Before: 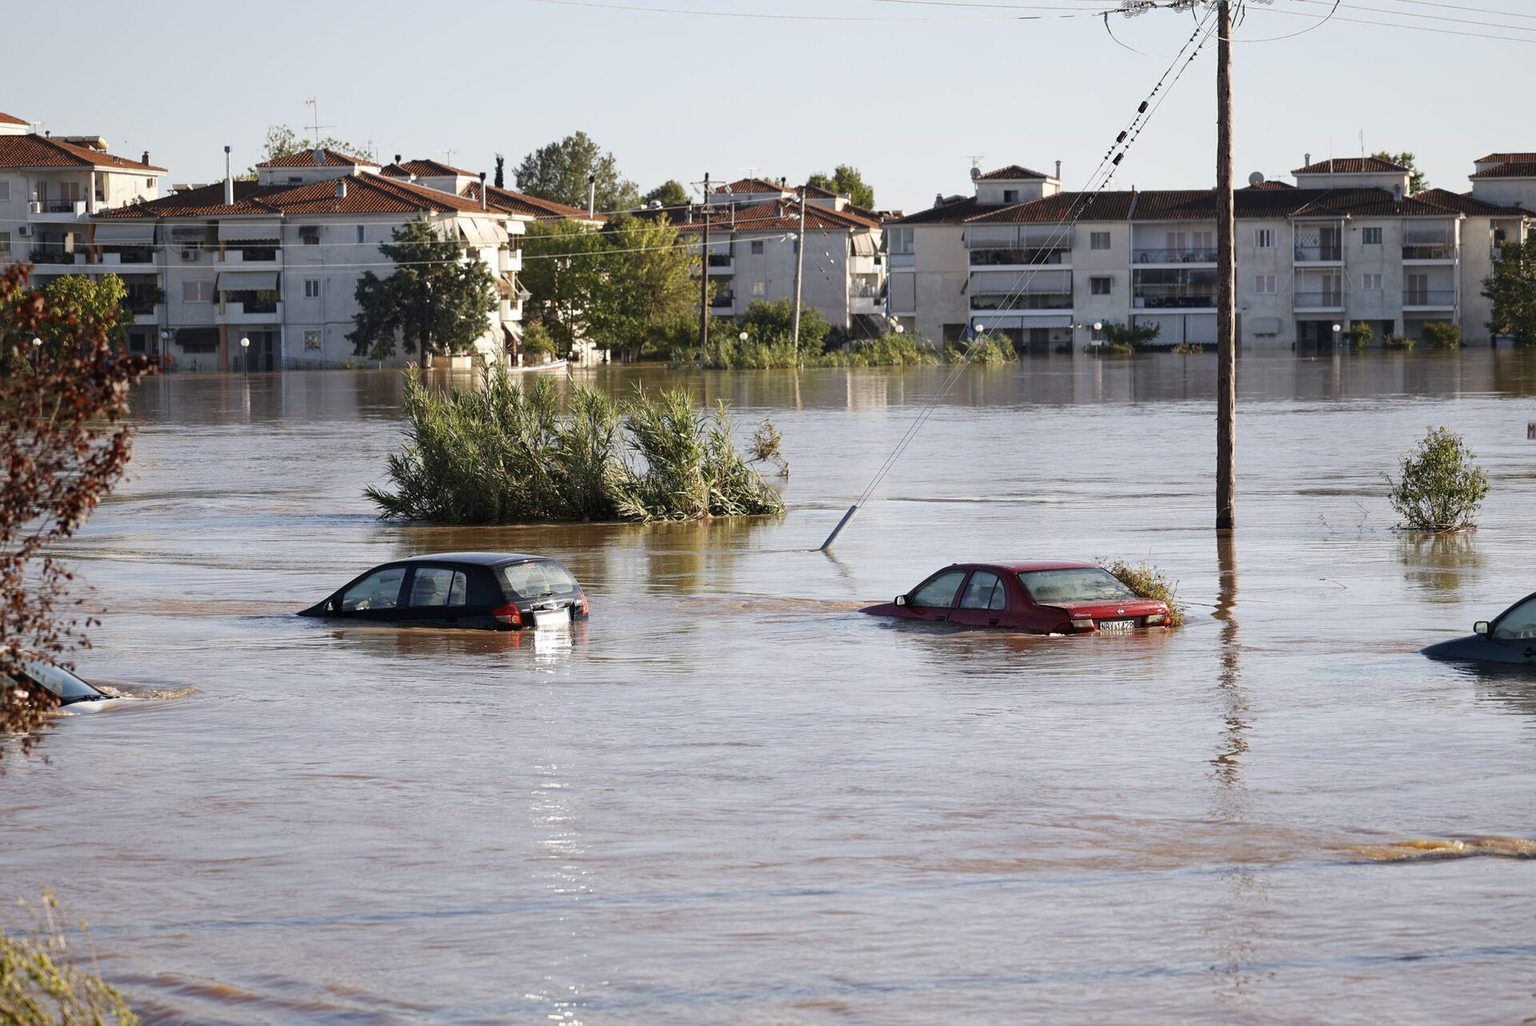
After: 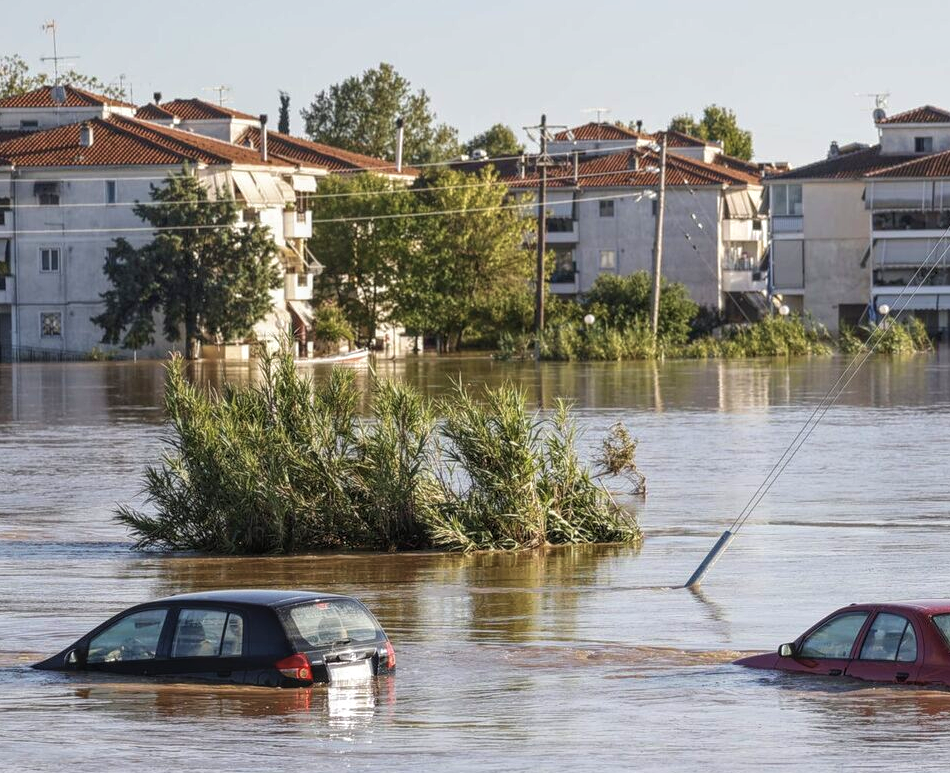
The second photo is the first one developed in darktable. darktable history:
local contrast: highlights 74%, shadows 55%, detail 177%, midtone range 0.211
crop: left 17.755%, top 7.887%, right 32.759%, bottom 31.855%
velvia: on, module defaults
